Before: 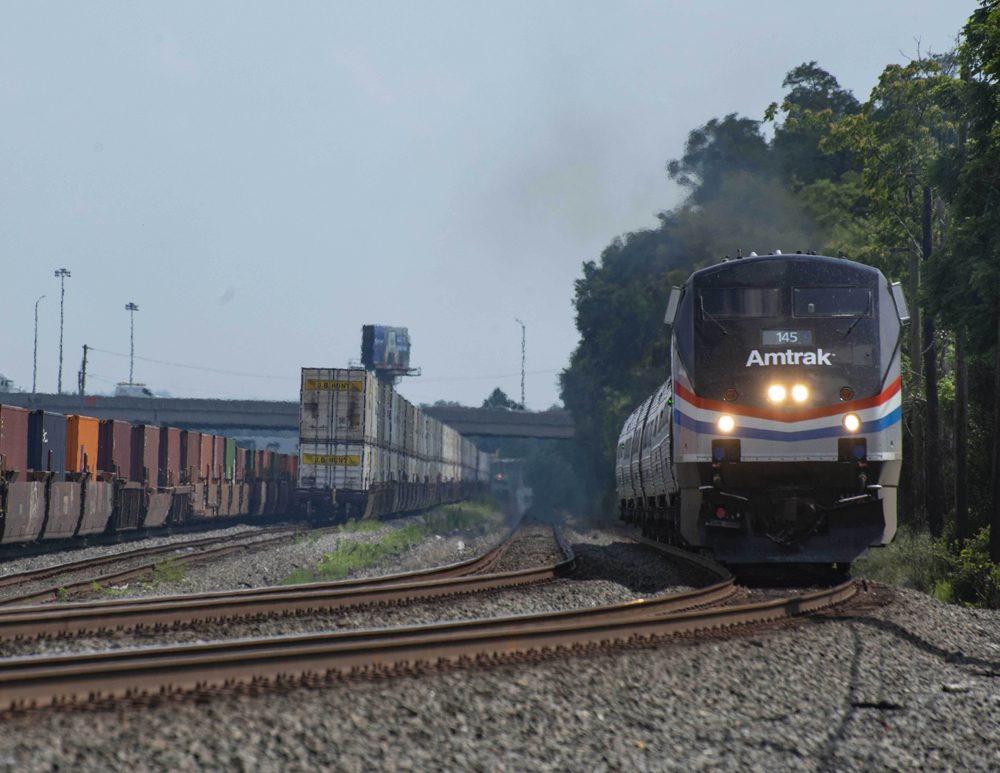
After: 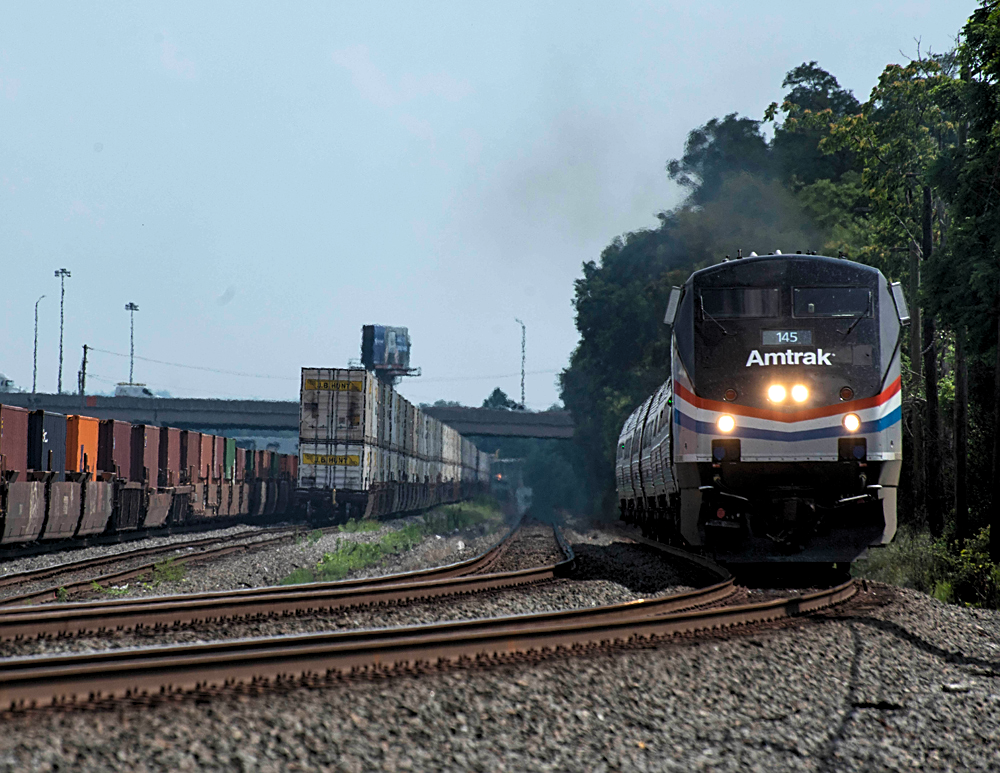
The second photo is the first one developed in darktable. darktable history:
levels: levels [0.052, 0.496, 0.908]
sharpen: on, module defaults
